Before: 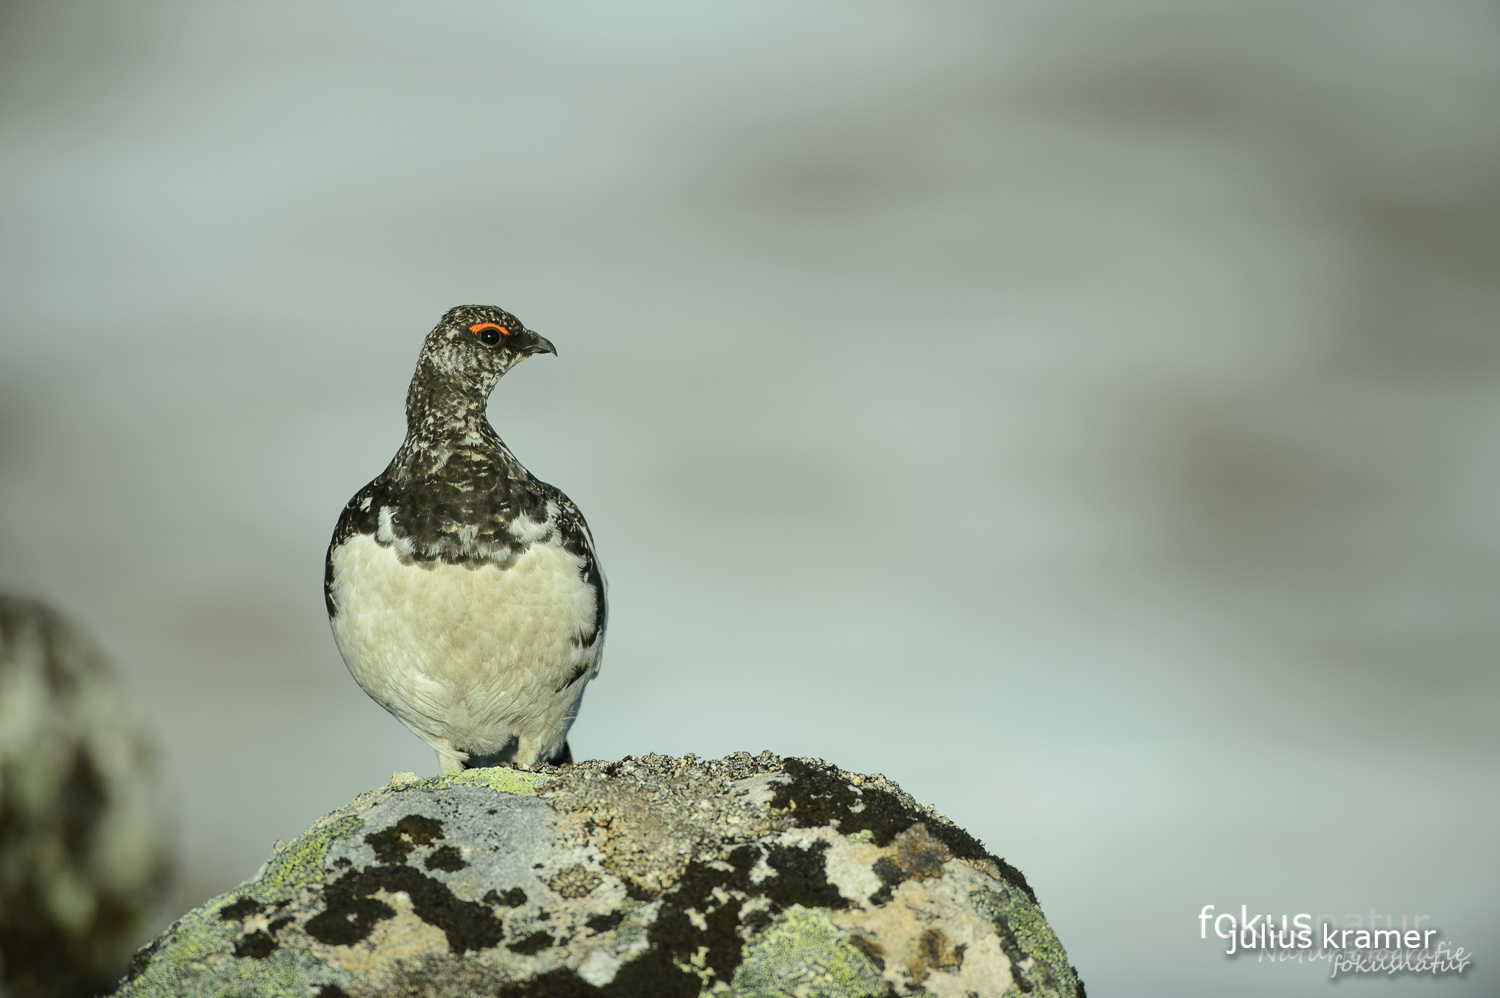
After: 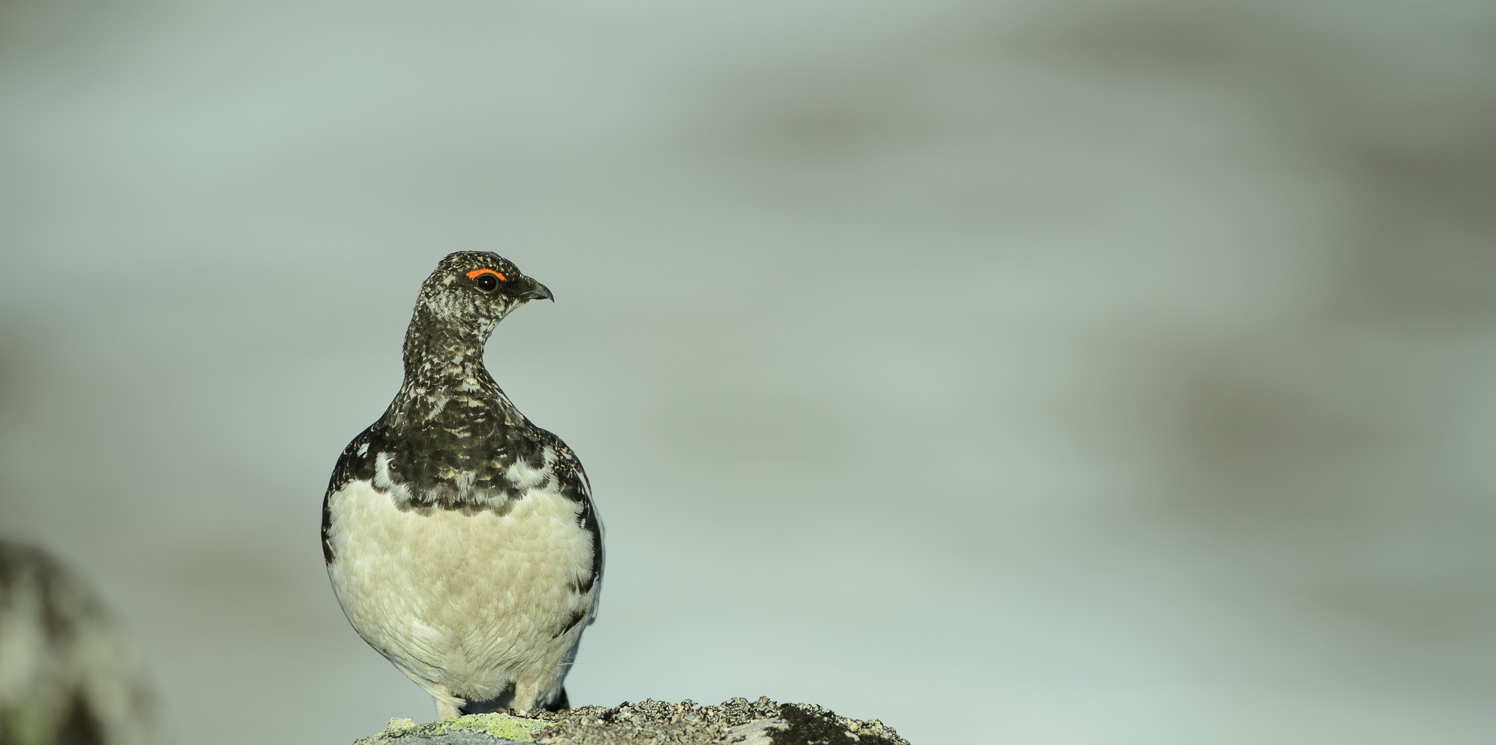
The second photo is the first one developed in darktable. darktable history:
crop: left 0.246%, top 5.469%, bottom 19.828%
